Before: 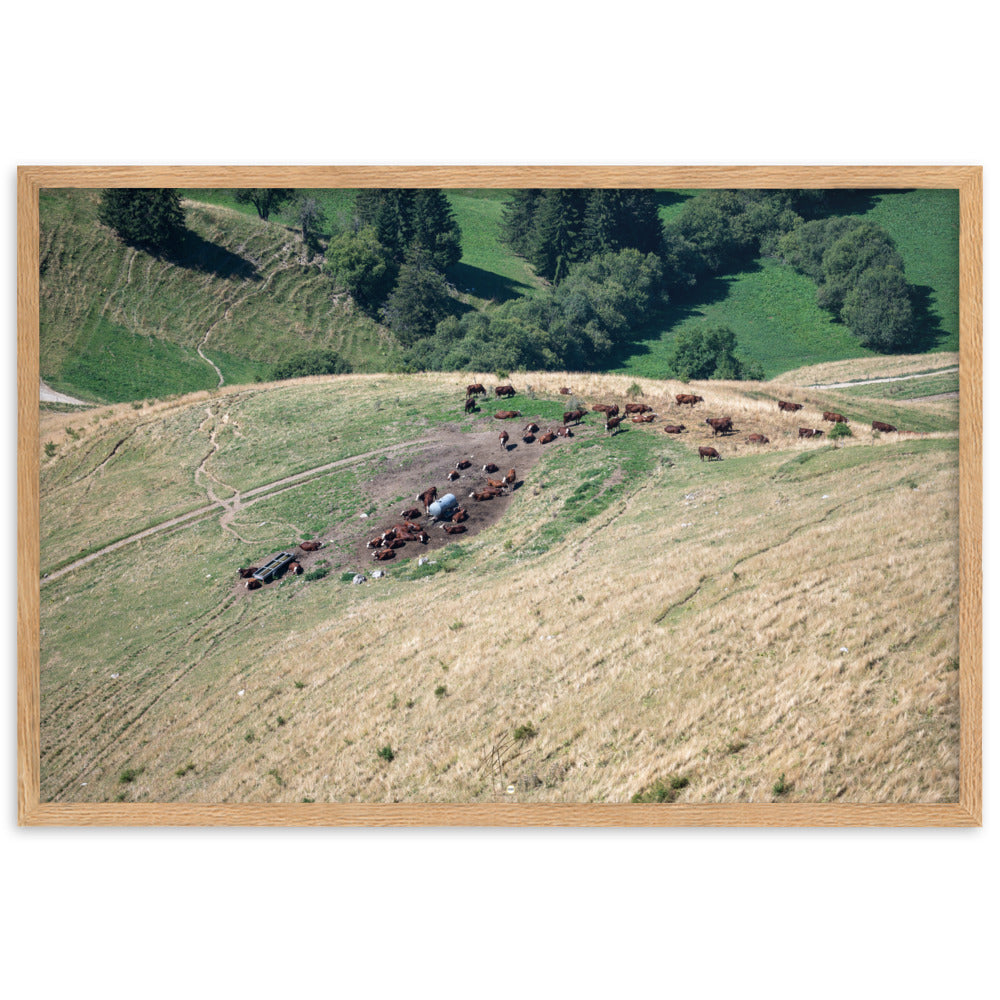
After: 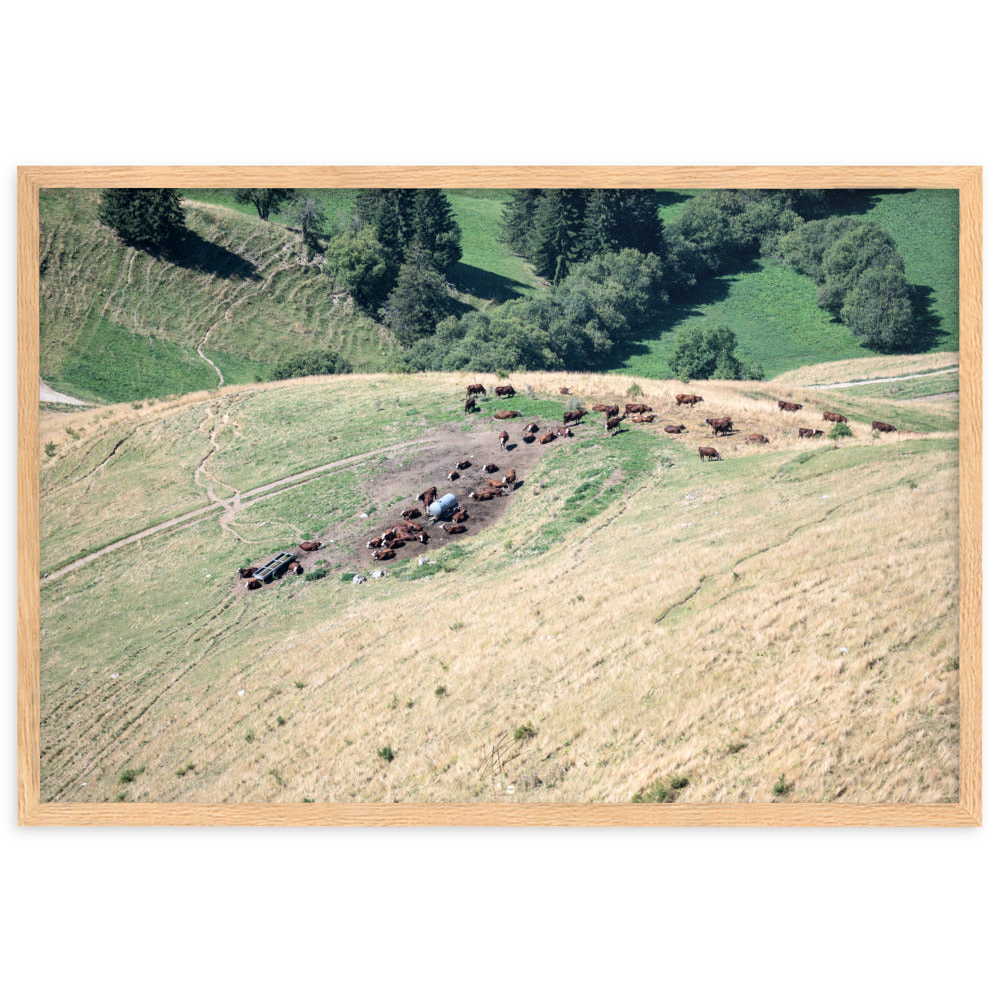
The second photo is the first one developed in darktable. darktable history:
tone curve: curves: ch0 [(0, 0) (0.004, 0.001) (0.133, 0.151) (0.325, 0.399) (0.475, 0.579) (0.832, 0.902) (1, 1)], color space Lab, independent channels, preserve colors none
